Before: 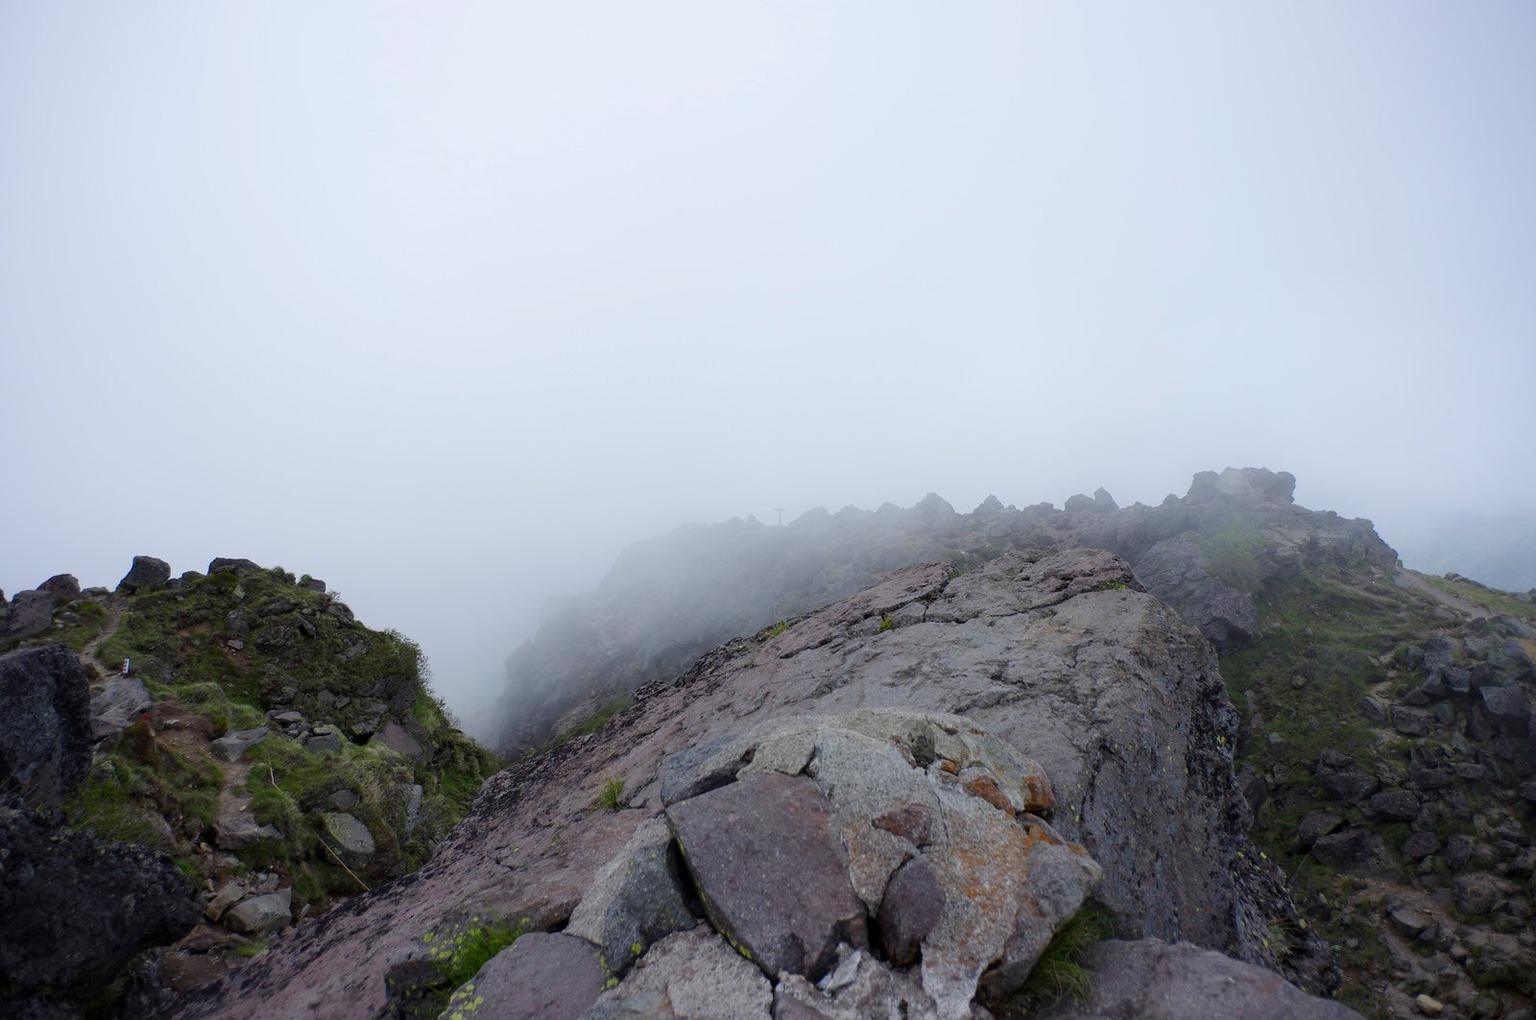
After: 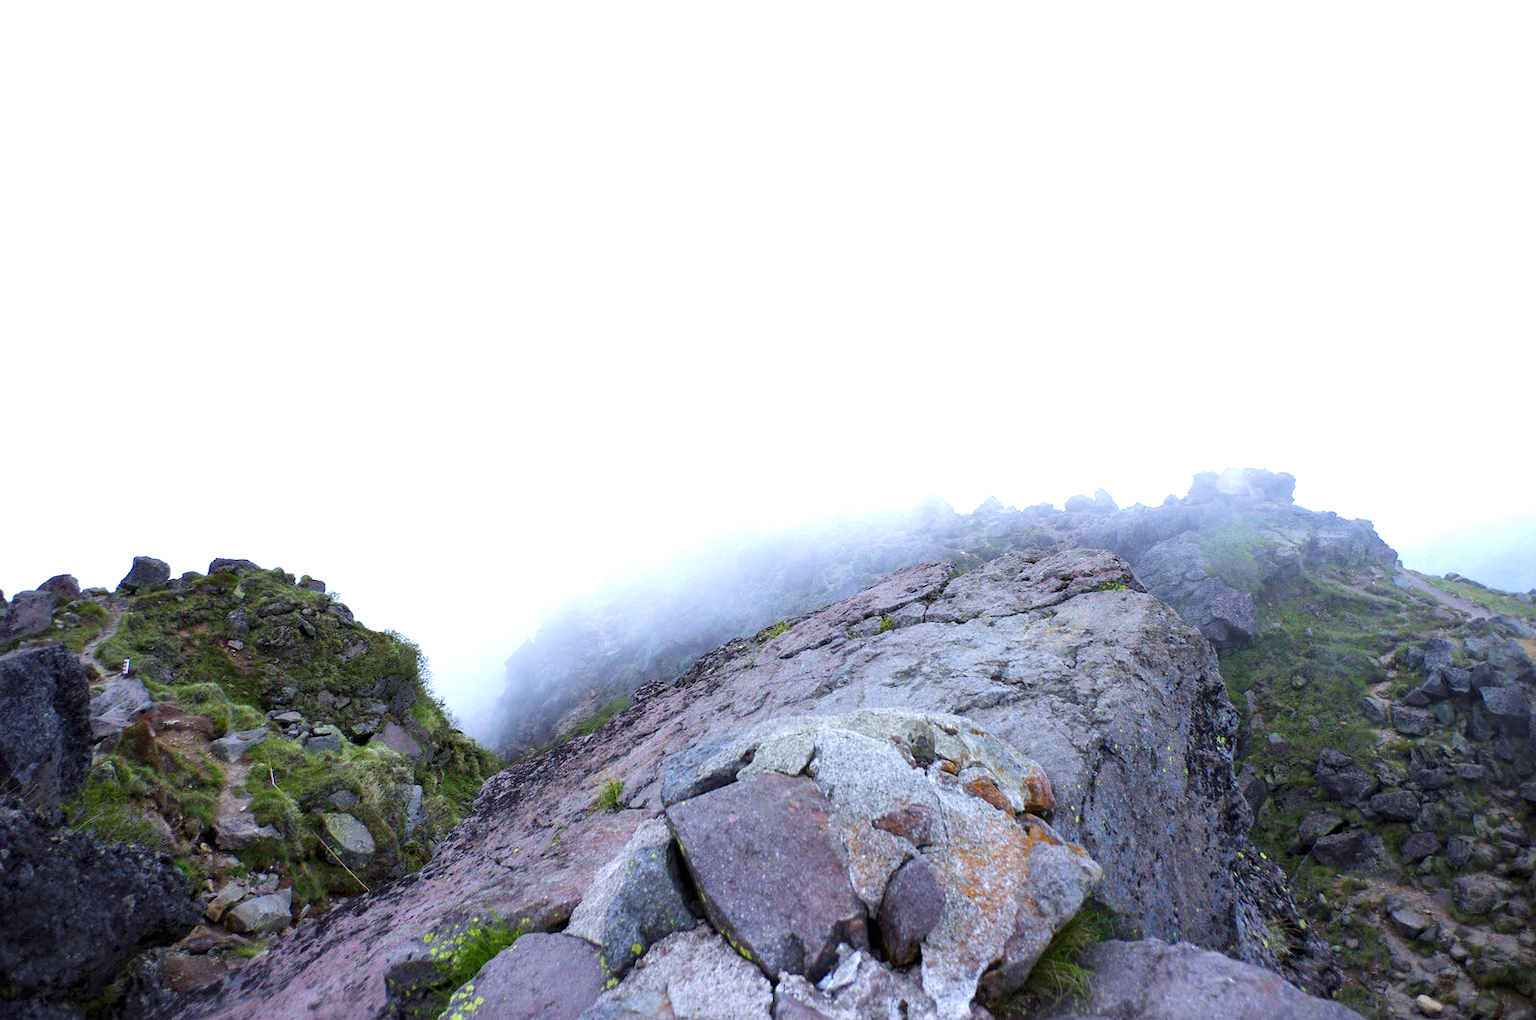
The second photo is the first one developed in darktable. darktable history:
white balance: red 0.954, blue 1.079
local contrast: mode bilateral grid, contrast 20, coarseness 50, detail 120%, midtone range 0.2
exposure: black level correction 0, exposure 1.2 EV, compensate exposure bias true, compensate highlight preservation false
velvia: on, module defaults
